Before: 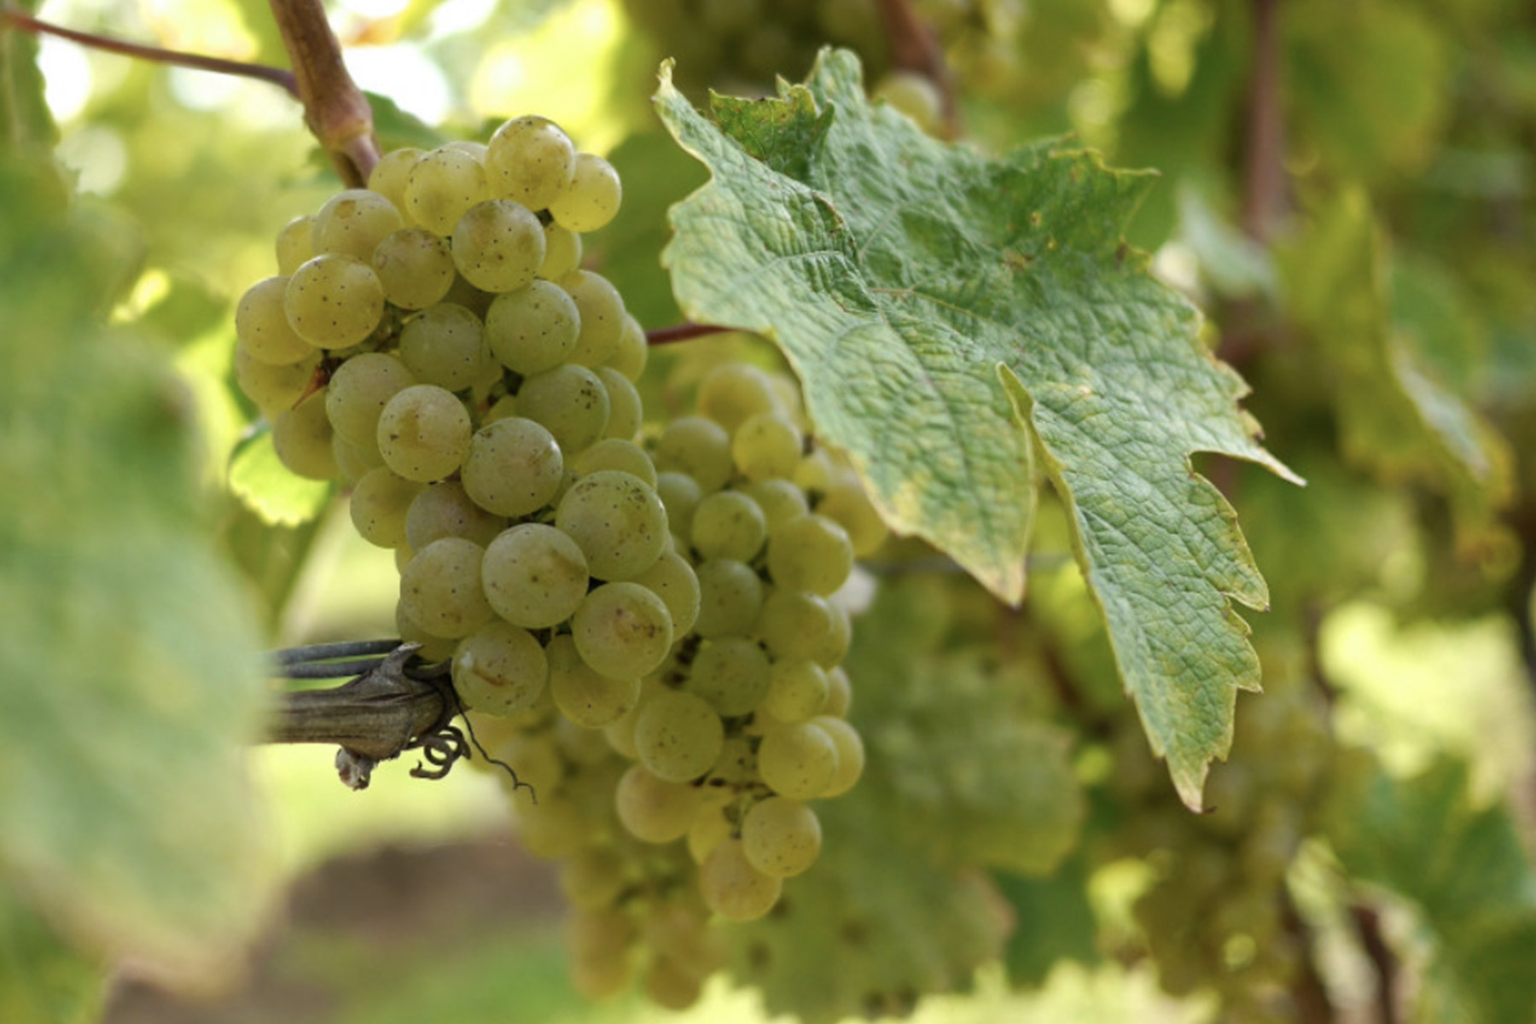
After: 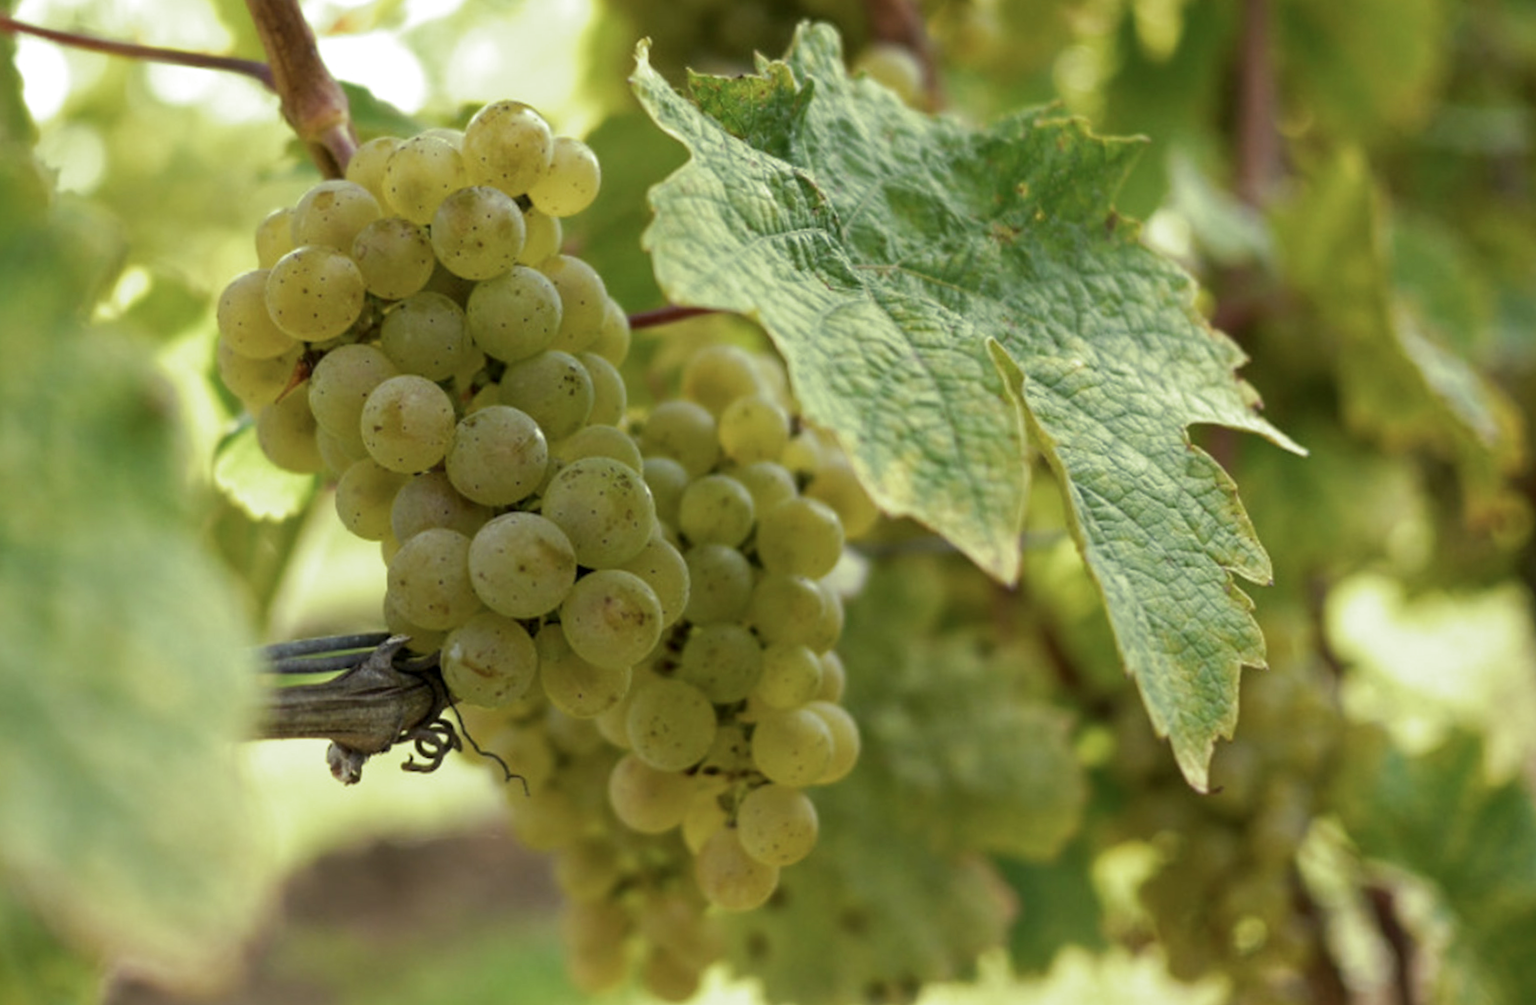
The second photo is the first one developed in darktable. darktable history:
rotate and perspective: rotation -1.32°, lens shift (horizontal) -0.031, crop left 0.015, crop right 0.985, crop top 0.047, crop bottom 0.982
local contrast: highlights 100%, shadows 100%, detail 120%, midtone range 0.2
split-toning: shadows › hue 290.82°, shadows › saturation 0.34, highlights › saturation 0.38, balance 0, compress 50%
